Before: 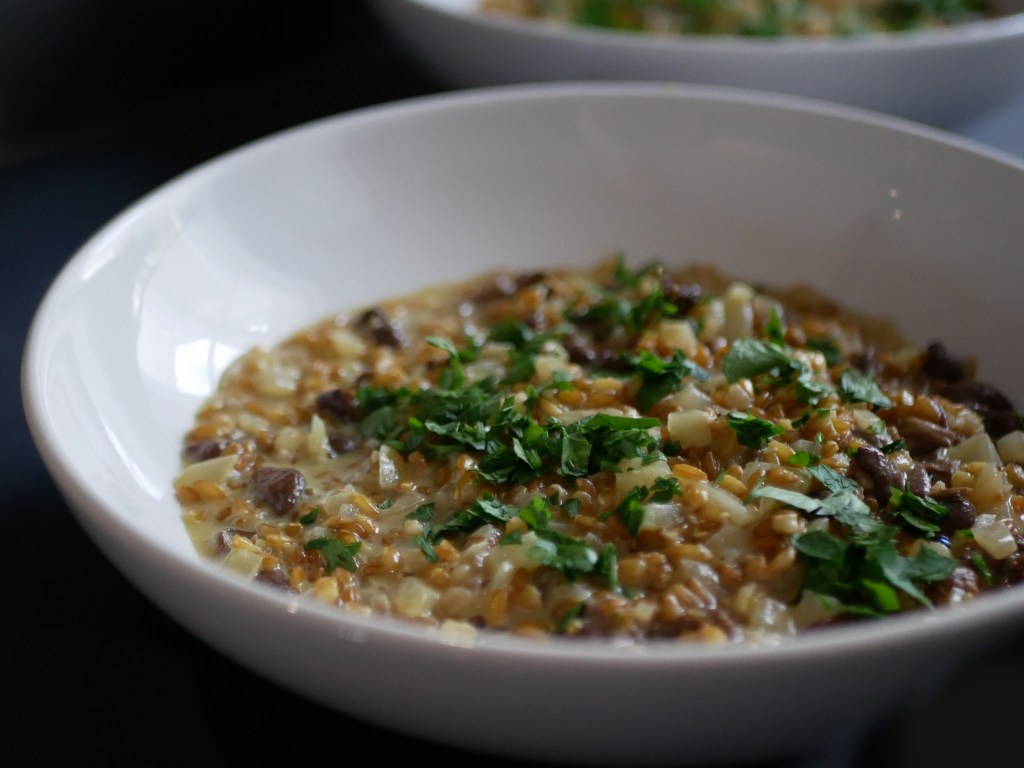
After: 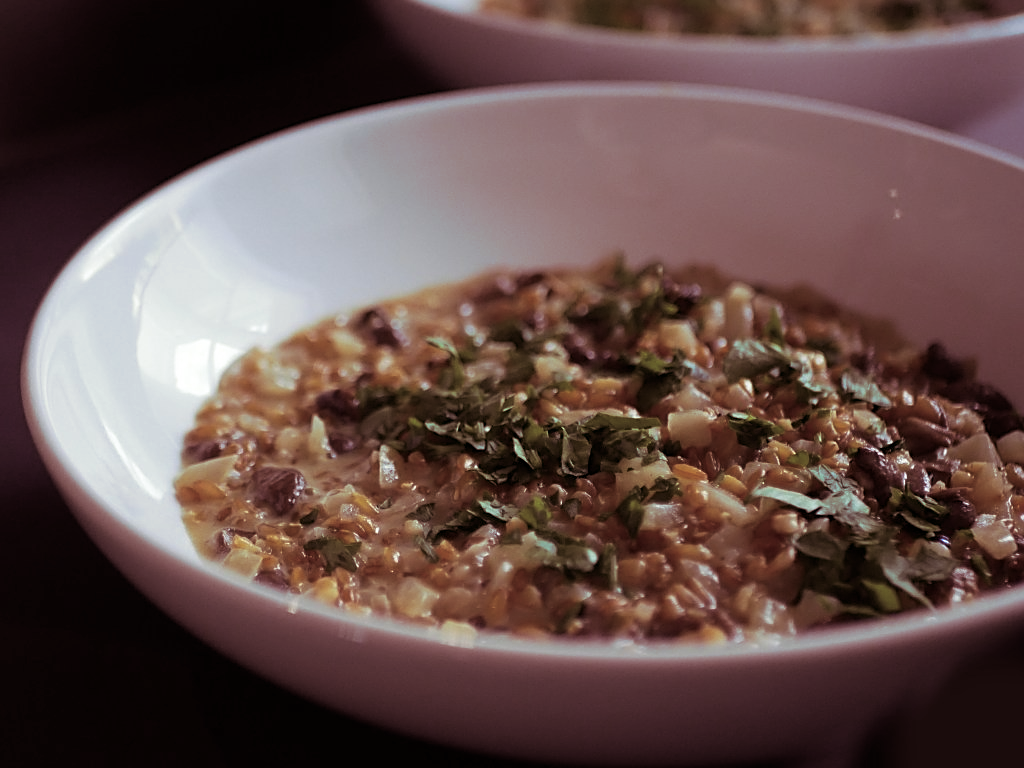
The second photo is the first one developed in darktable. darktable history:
split-toning: on, module defaults
sharpen: on, module defaults
